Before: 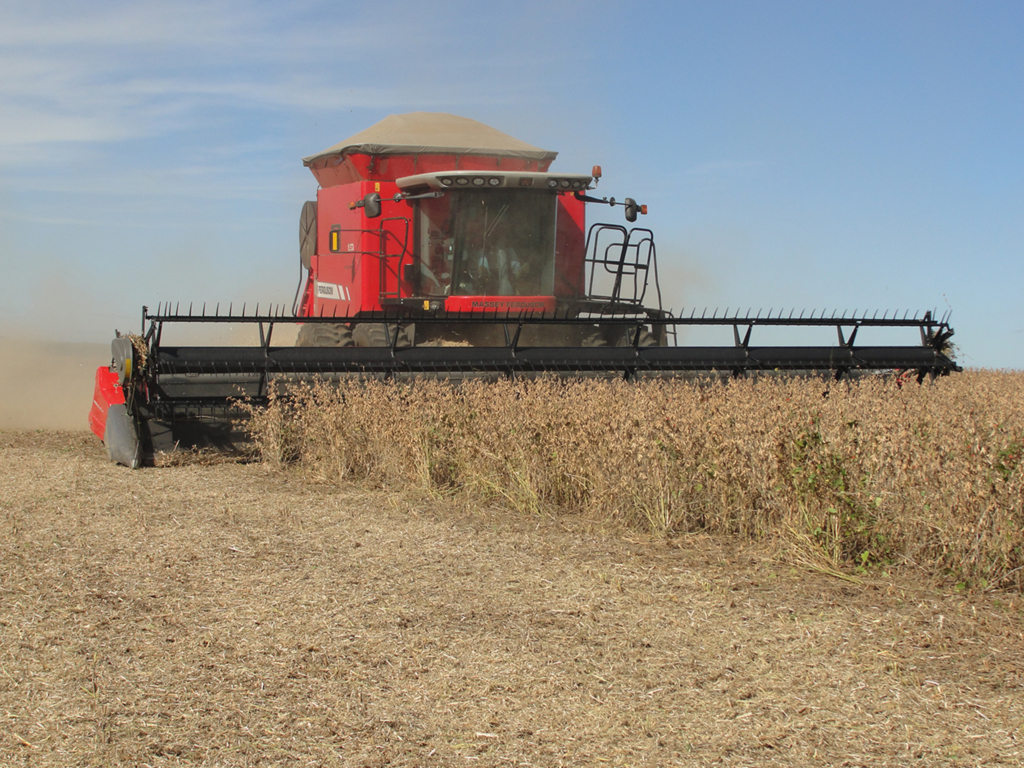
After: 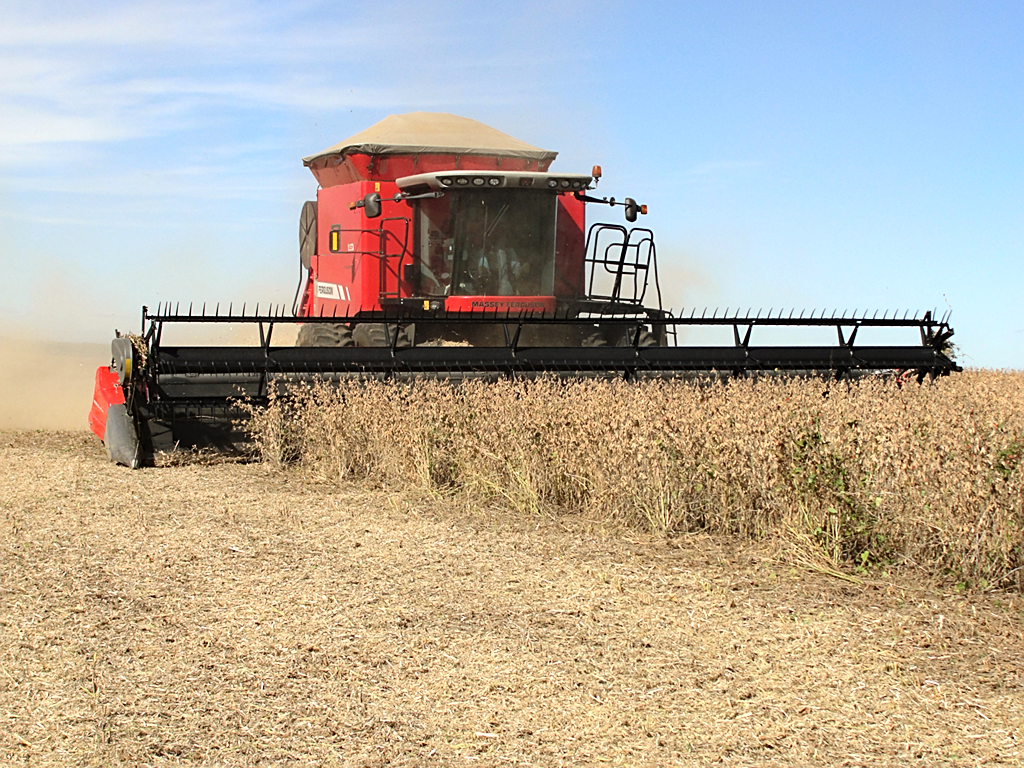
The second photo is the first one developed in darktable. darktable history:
tone equalizer: -8 EV -0.751 EV, -7 EV -0.704 EV, -6 EV -0.571 EV, -5 EV -0.376 EV, -3 EV 0.397 EV, -2 EV 0.6 EV, -1 EV 0.688 EV, +0 EV 0.751 EV, smoothing diameter 2.2%, edges refinement/feathering 17.19, mask exposure compensation -1.57 EV, filter diffusion 5
haze removal: compatibility mode true, adaptive false
sharpen: on, module defaults
contrast brightness saturation: contrast 0.151, brightness 0.041
